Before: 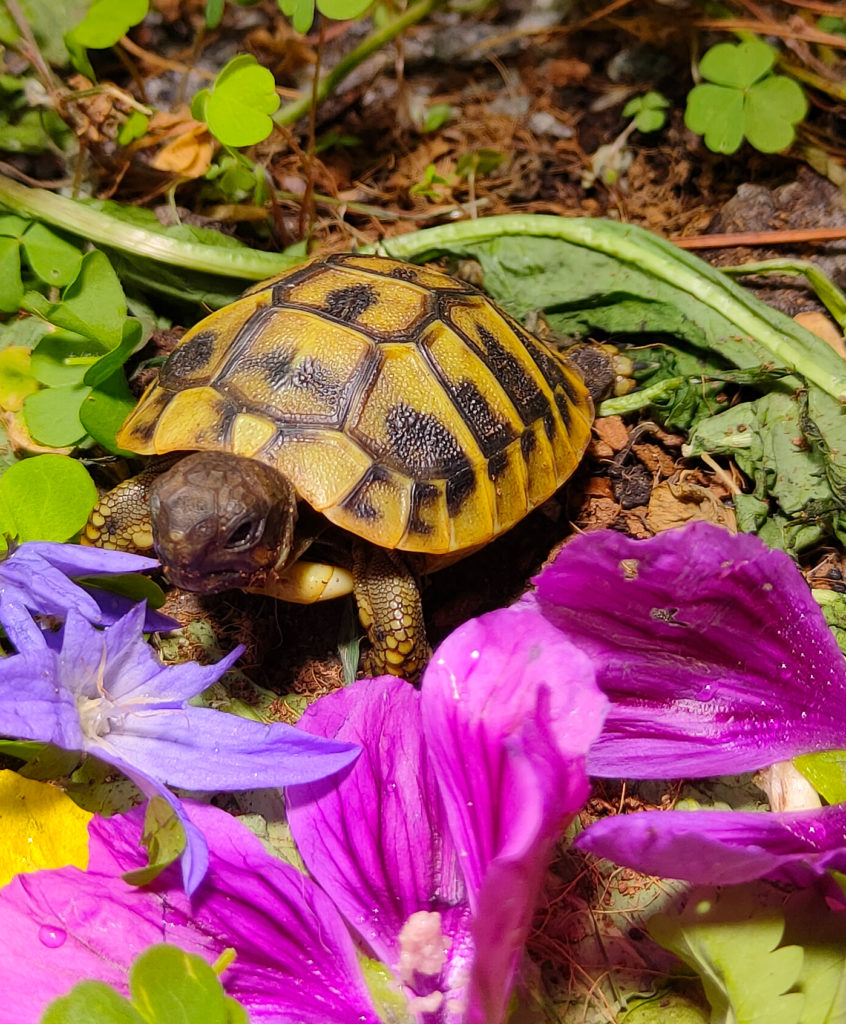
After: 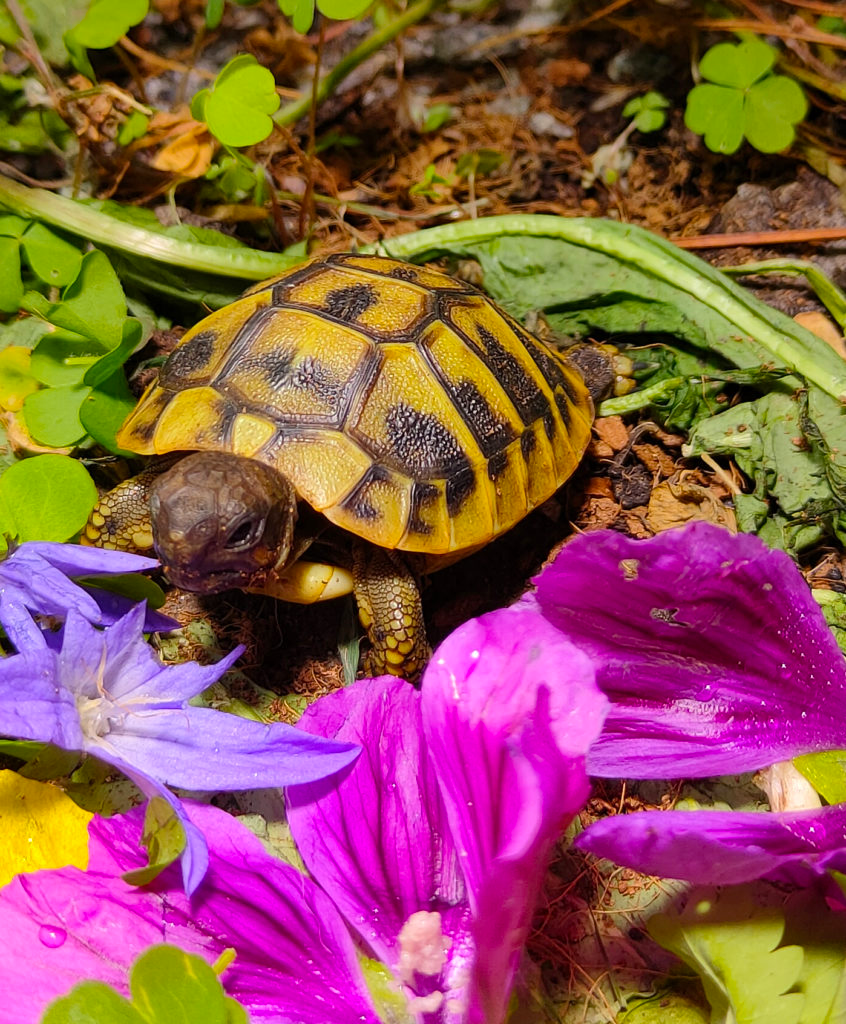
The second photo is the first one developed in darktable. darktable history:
color balance rgb: perceptual saturation grading › global saturation 12.489%
